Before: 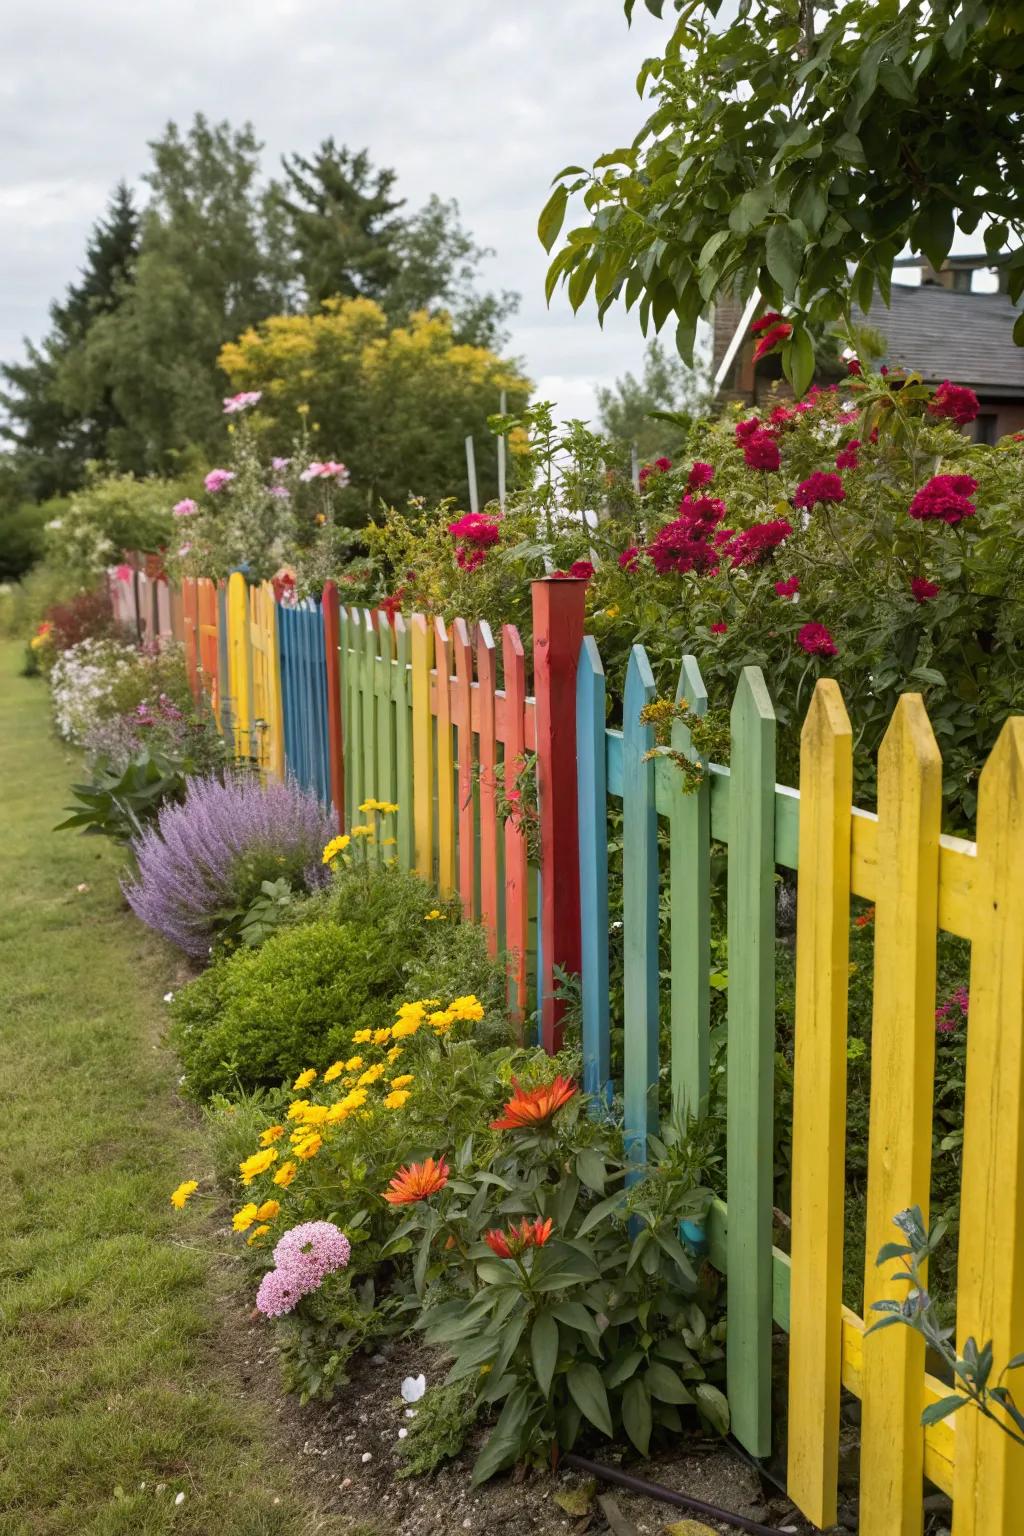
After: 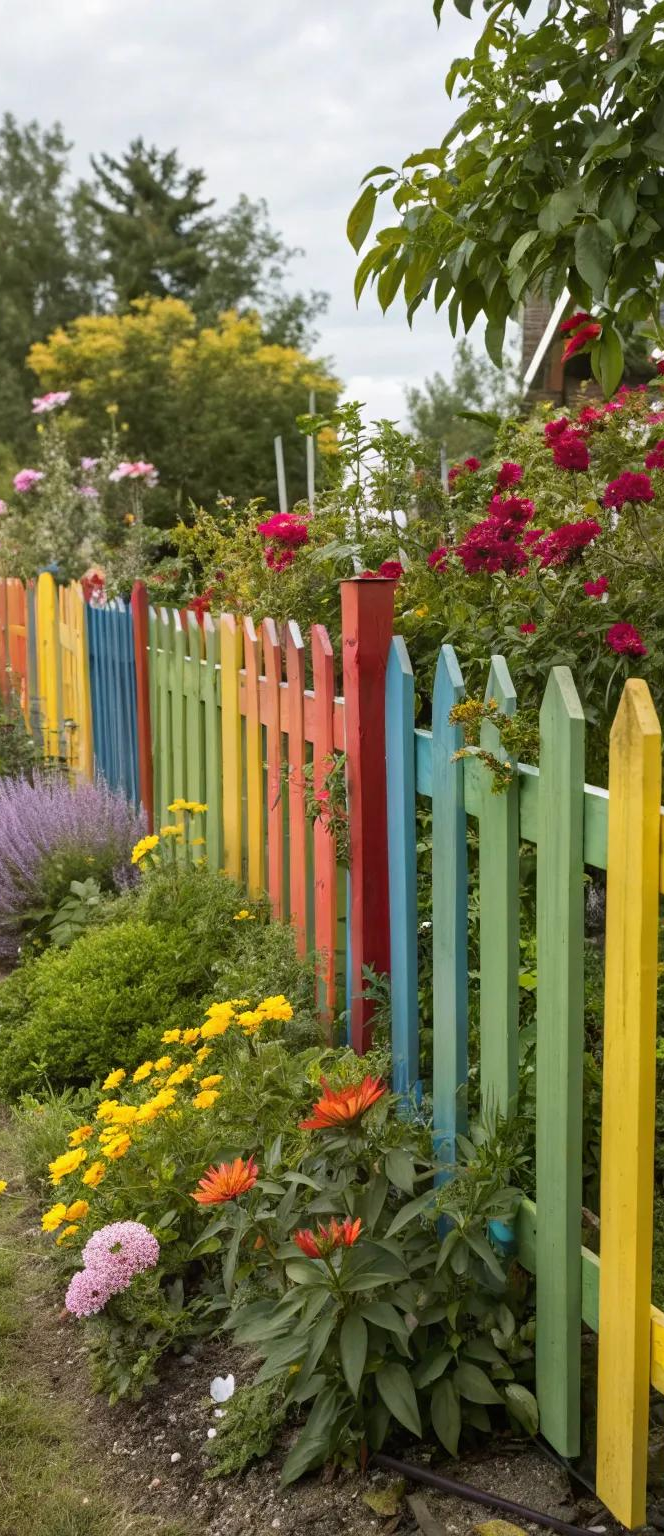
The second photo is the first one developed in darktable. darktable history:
exposure: exposure 0.018 EV, compensate highlight preservation false
crop and rotate: left 18.721%, right 16.418%
